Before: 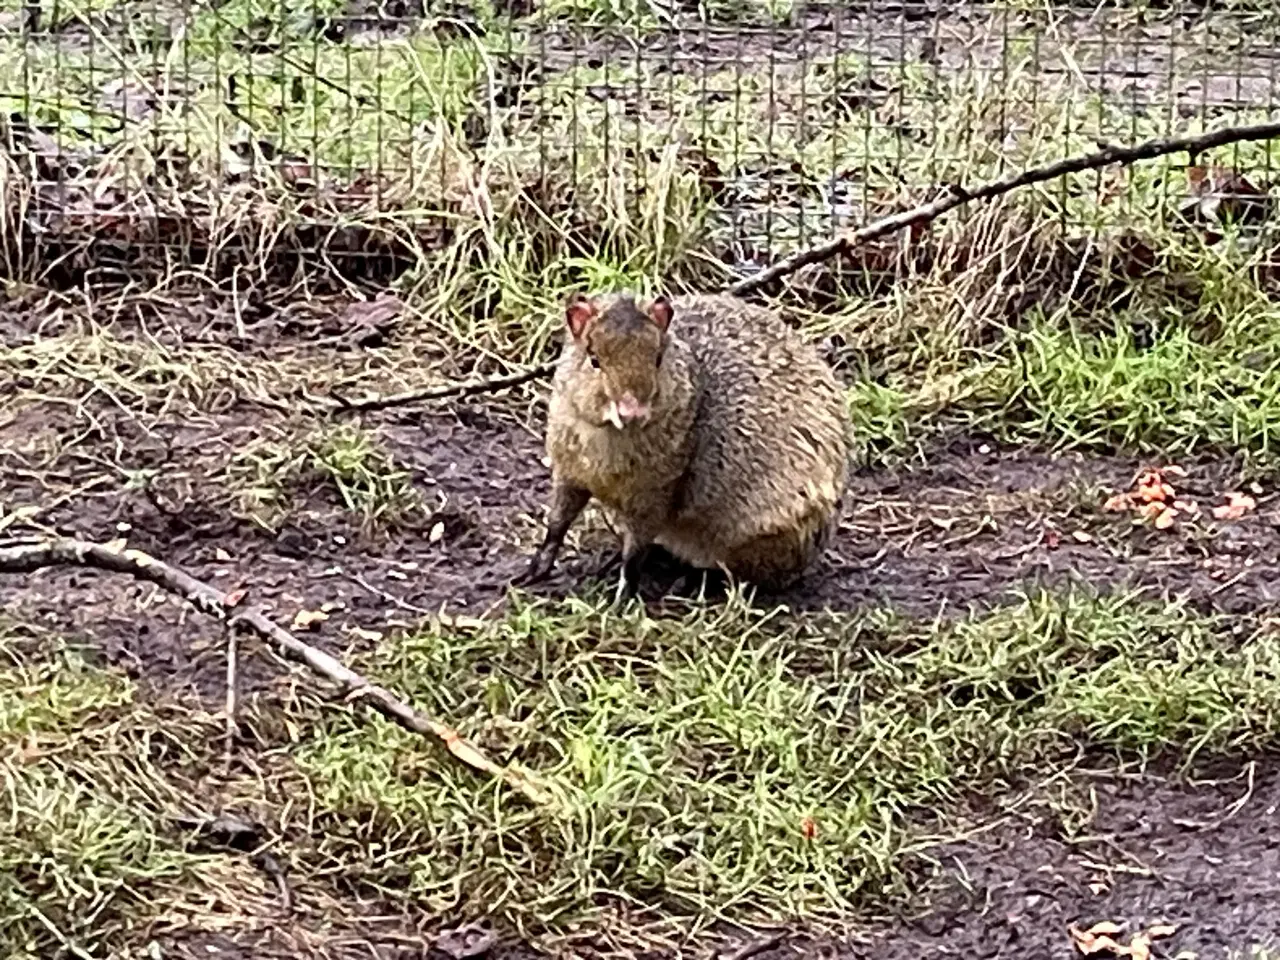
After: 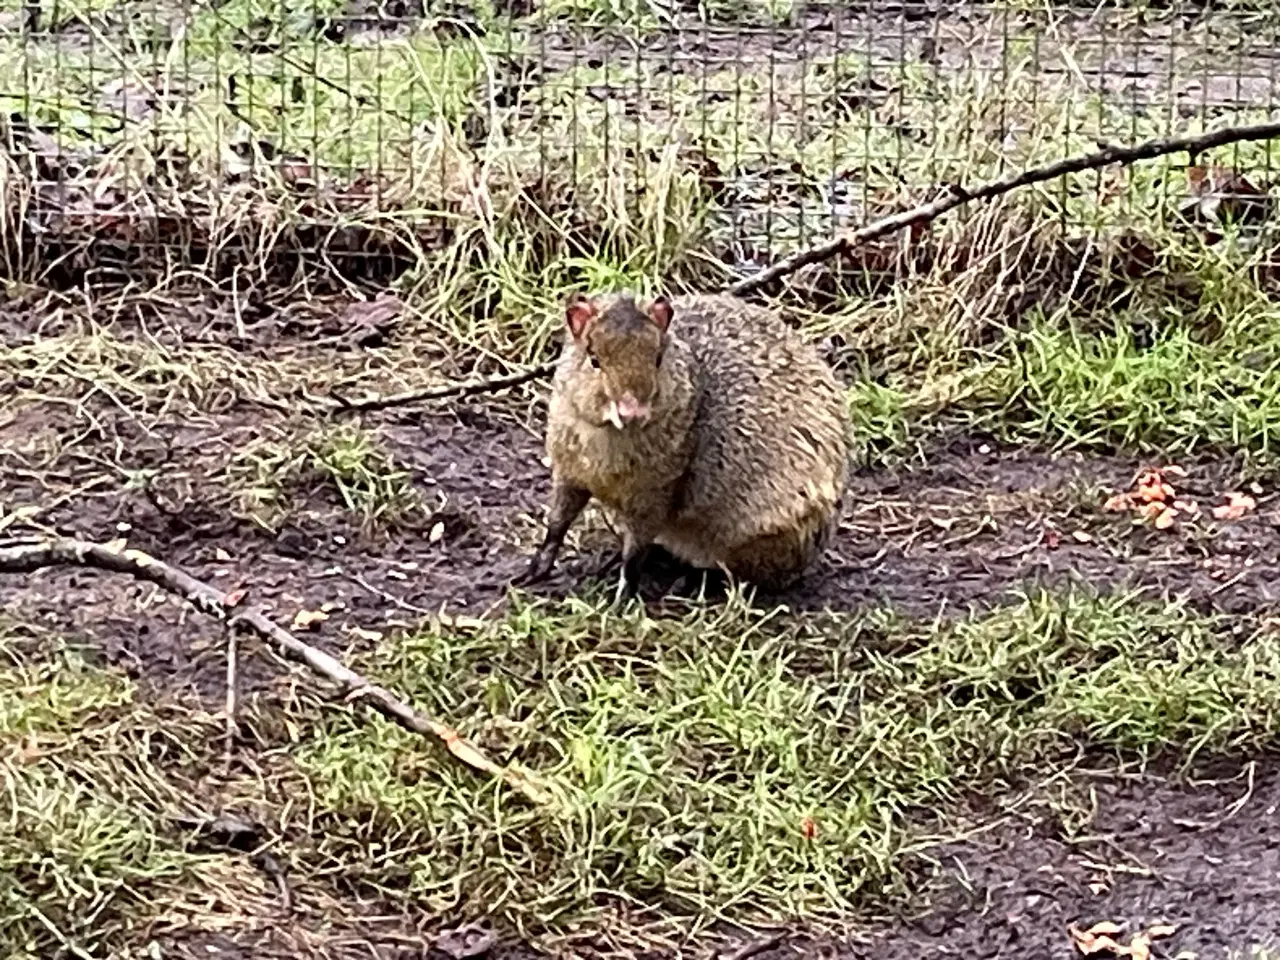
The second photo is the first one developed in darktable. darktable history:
shadows and highlights: highlights 72.62, shadows color adjustment 99.14%, highlights color adjustment 0.461%, soften with gaussian
